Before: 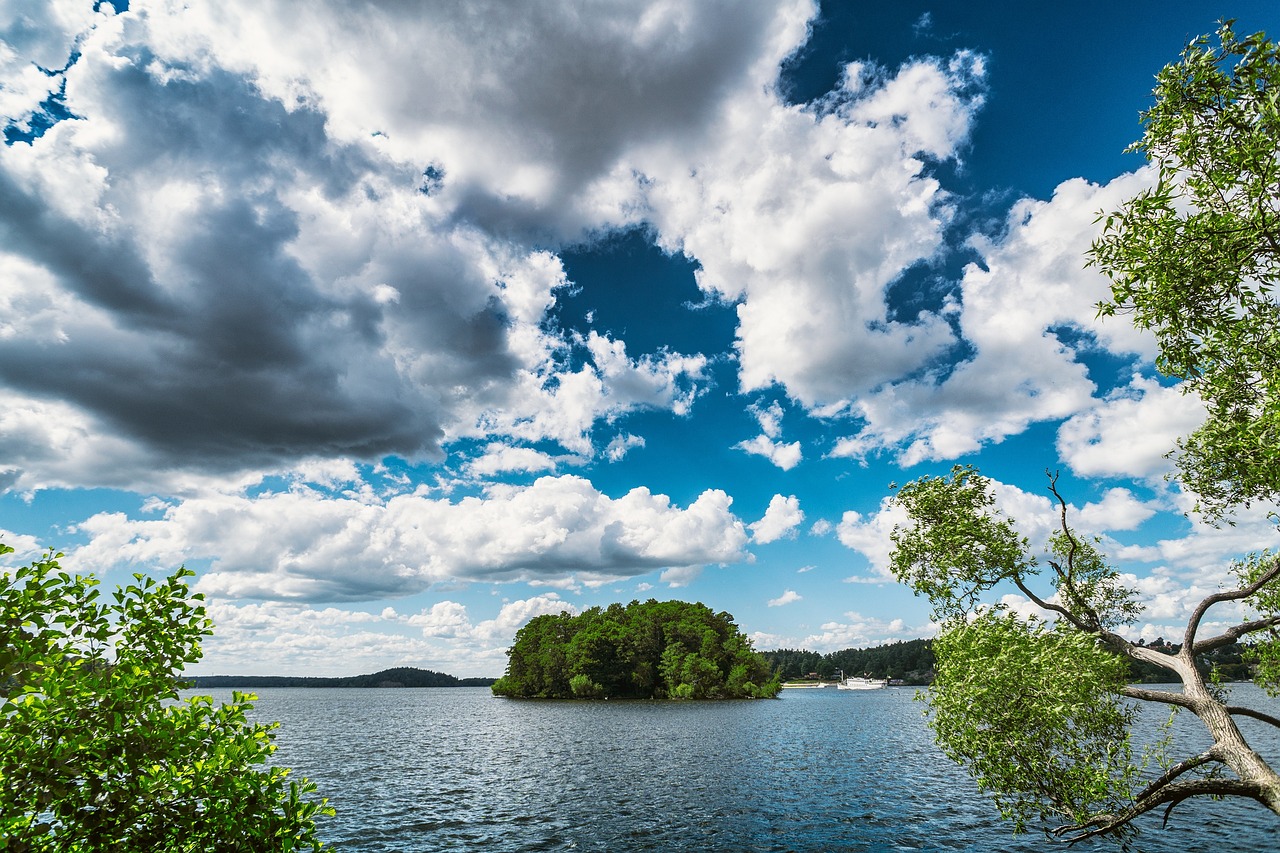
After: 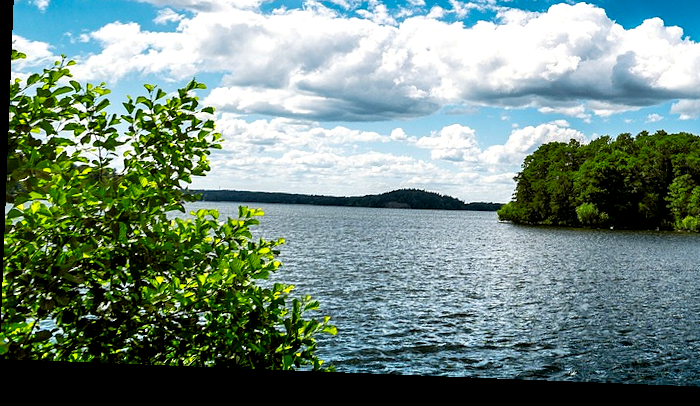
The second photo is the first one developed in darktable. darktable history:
color balance rgb: linear chroma grading › global chroma 10%, global vibrance 10%, contrast 15%, saturation formula JzAzBz (2021)
exposure: black level correction 0.012, compensate highlight preservation false
crop and rotate: top 54.778%, right 46.61%, bottom 0.159%
rotate and perspective: rotation 2.27°, automatic cropping off
